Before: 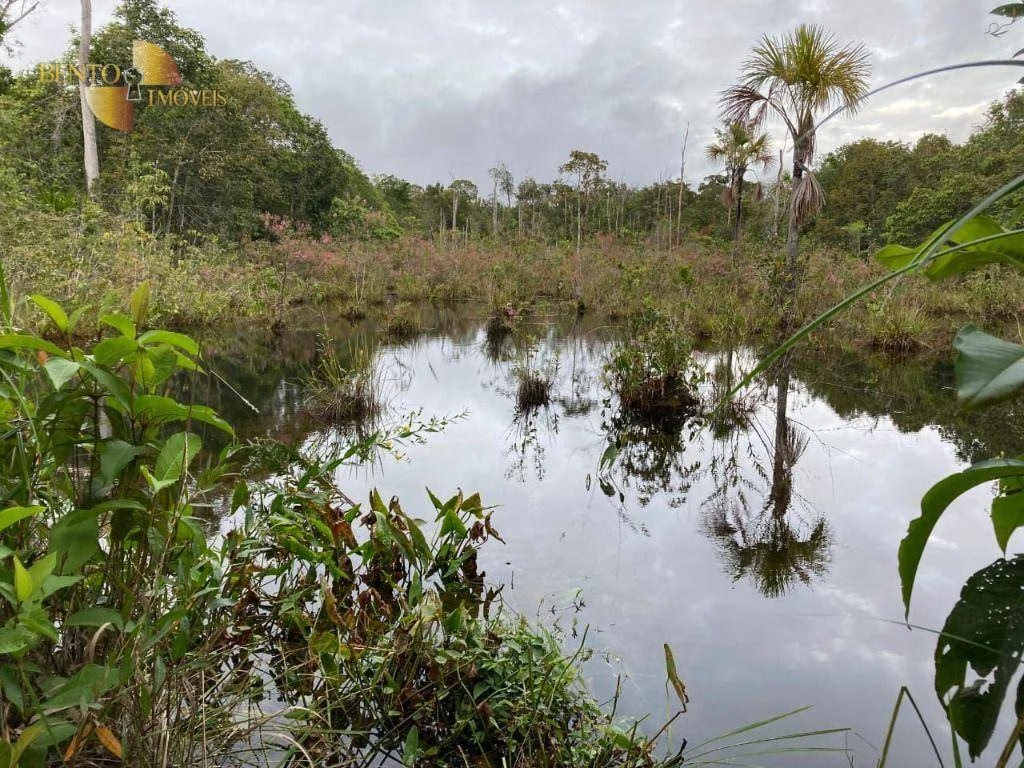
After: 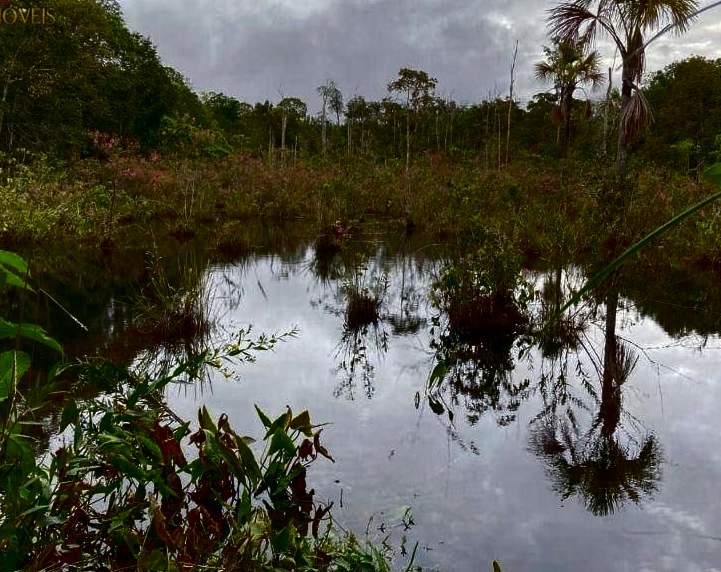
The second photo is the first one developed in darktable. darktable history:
crop and rotate: left 16.728%, top 10.761%, right 12.853%, bottom 14.634%
contrast brightness saturation: contrast 0.086, brightness -0.571, saturation 0.174
